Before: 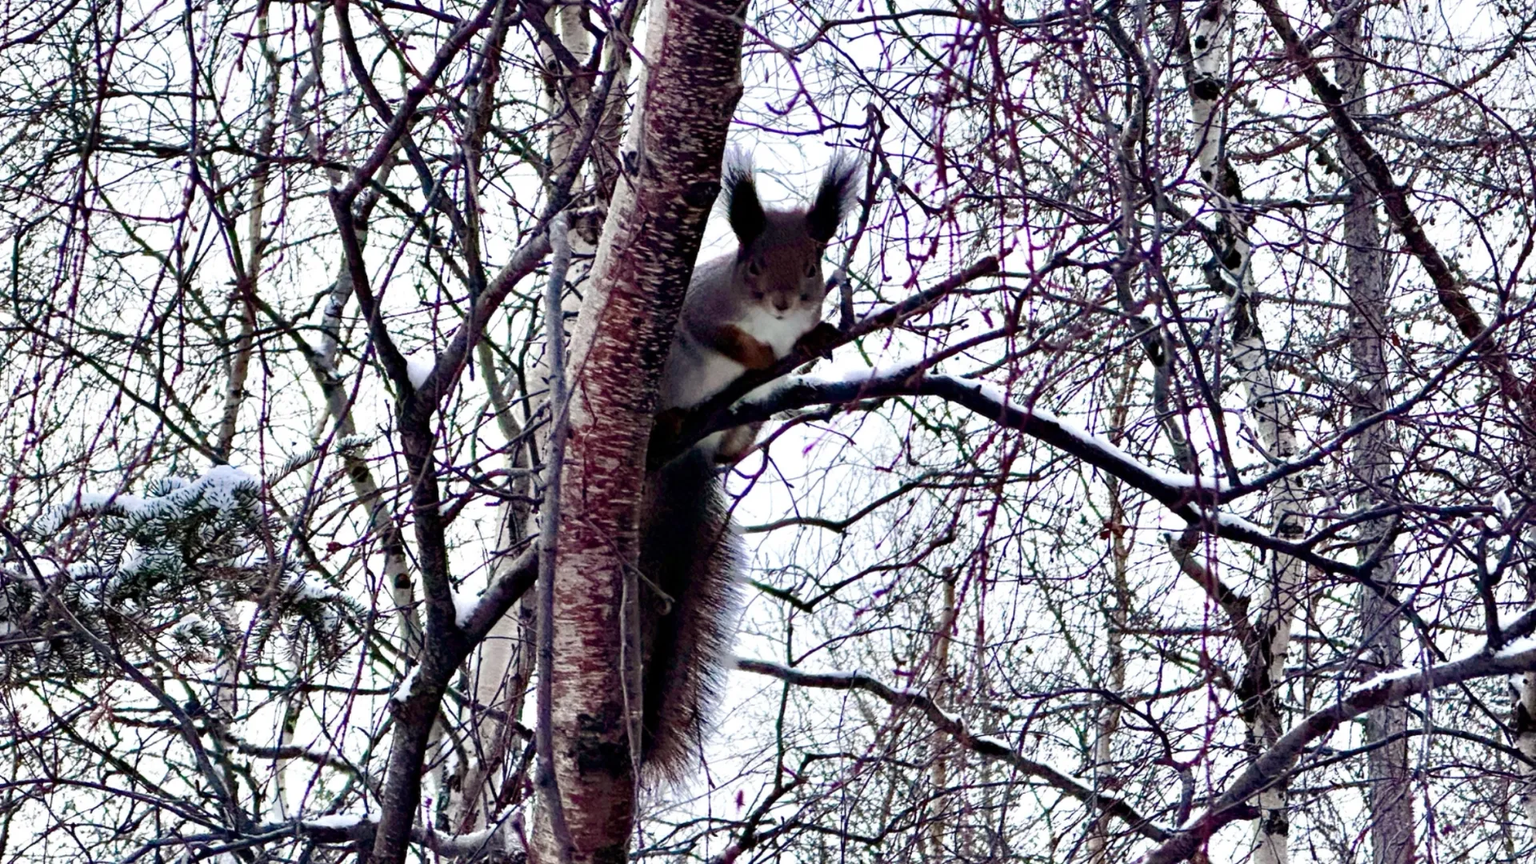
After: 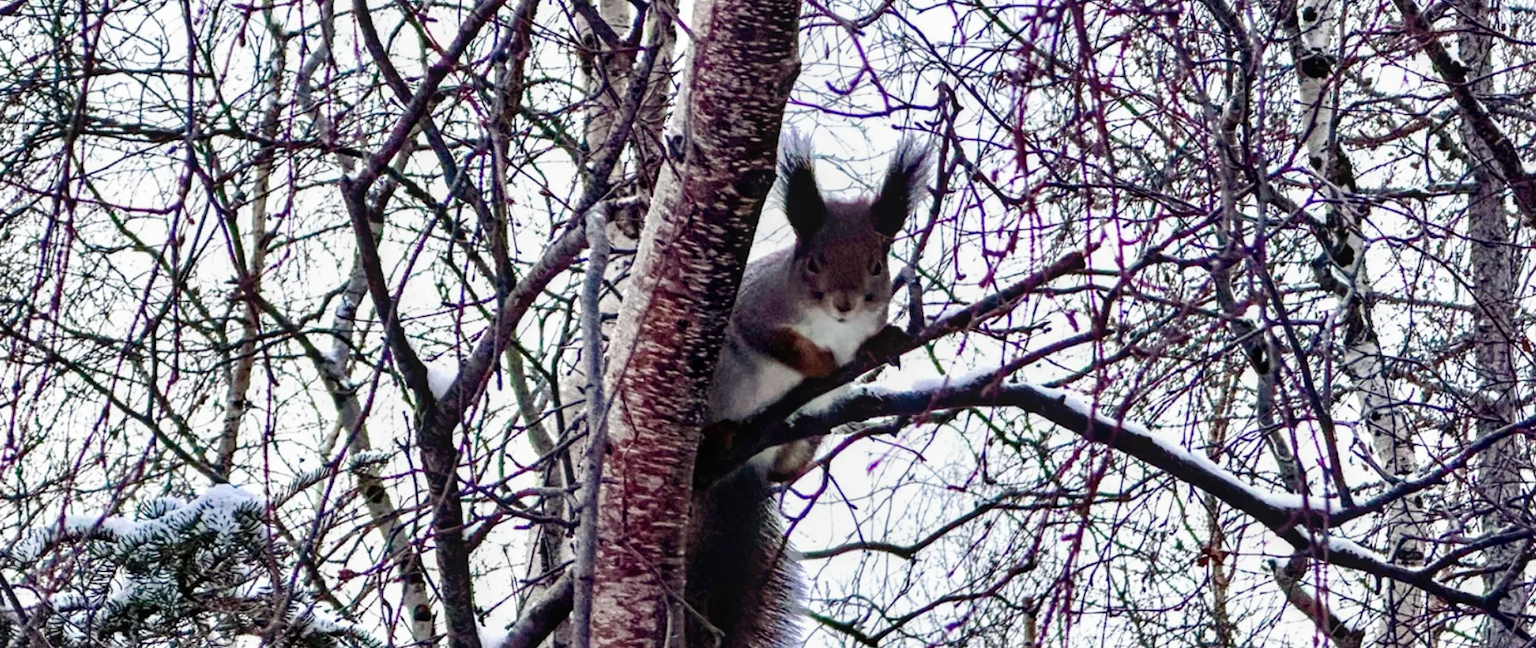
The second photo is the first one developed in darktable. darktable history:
crop: left 1.509%, top 3.452%, right 7.696%, bottom 28.452%
local contrast: on, module defaults
